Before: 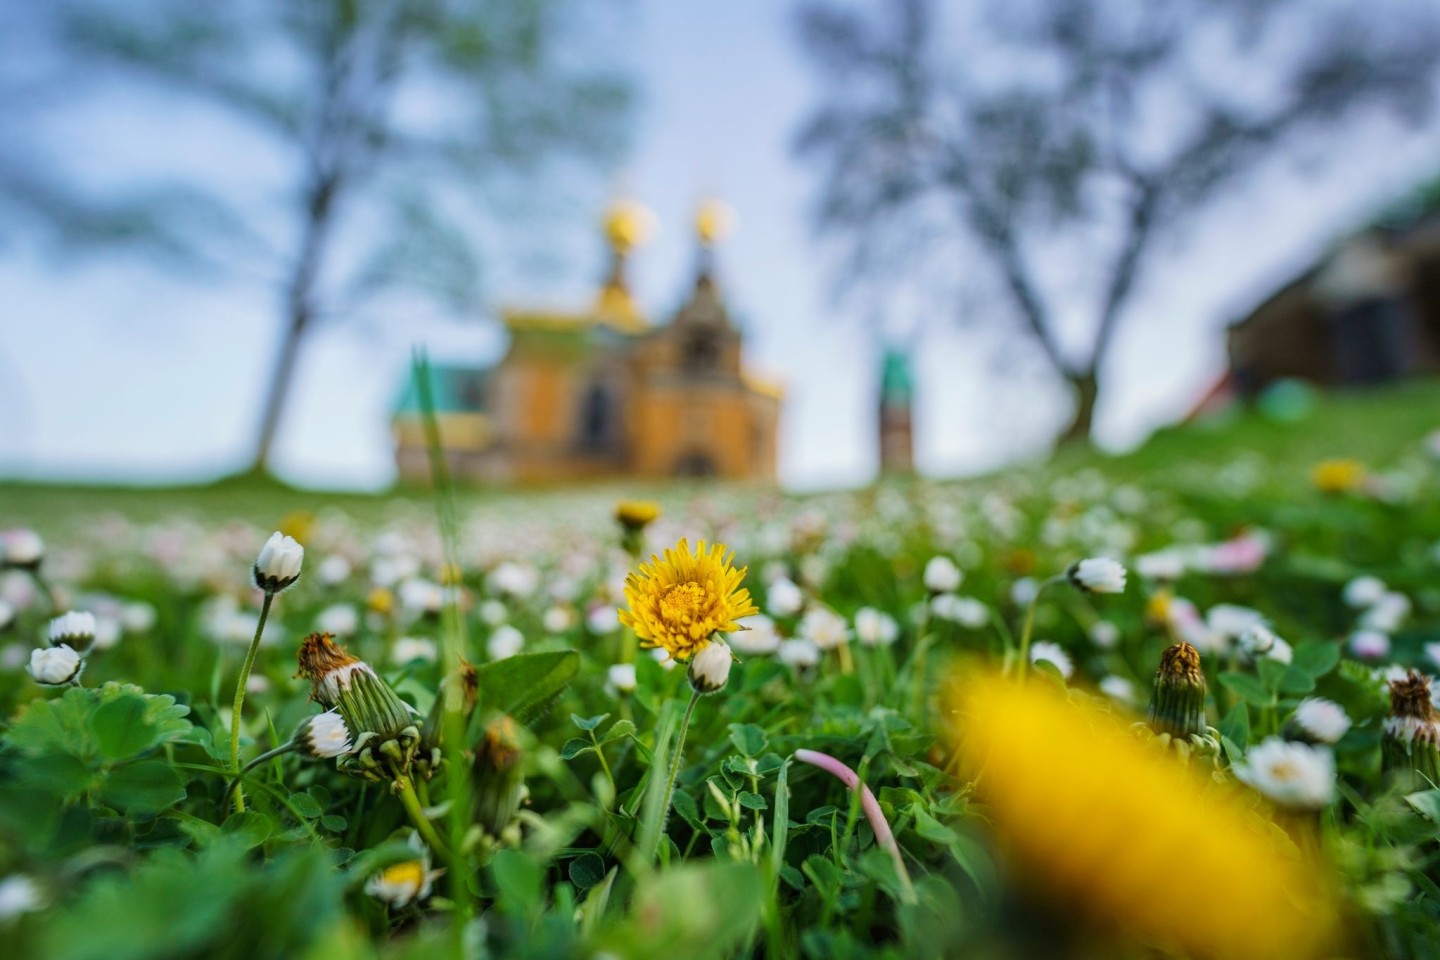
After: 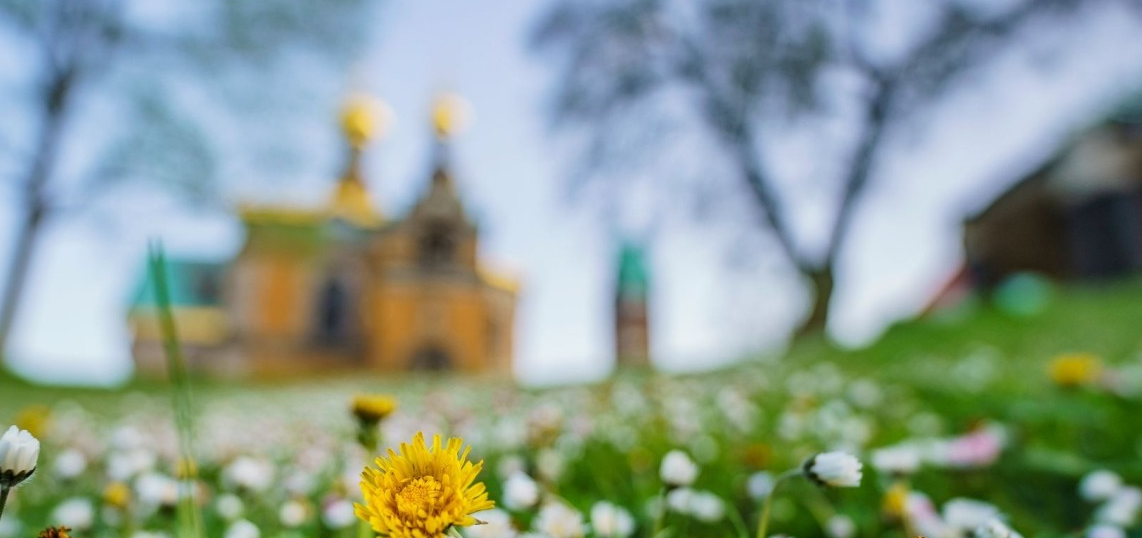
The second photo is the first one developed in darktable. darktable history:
crop: left 18.346%, top 11.074%, right 2.29%, bottom 32.842%
